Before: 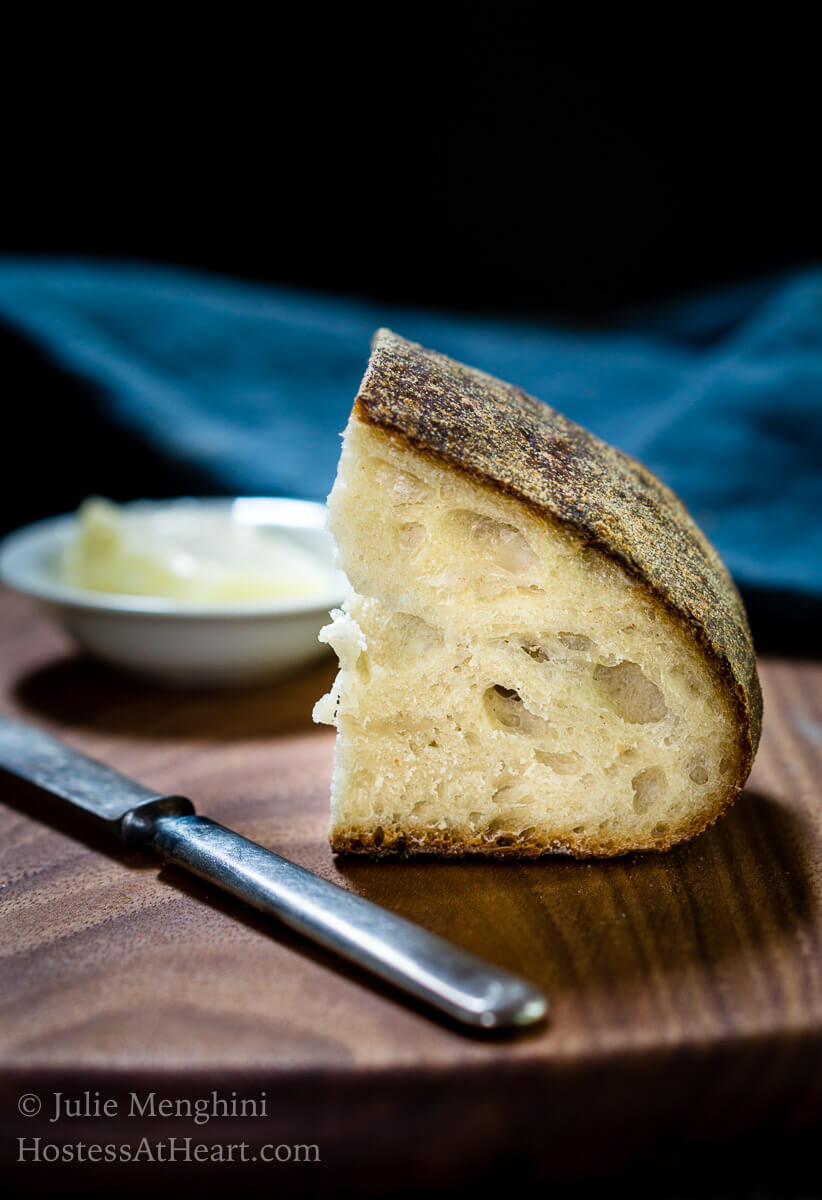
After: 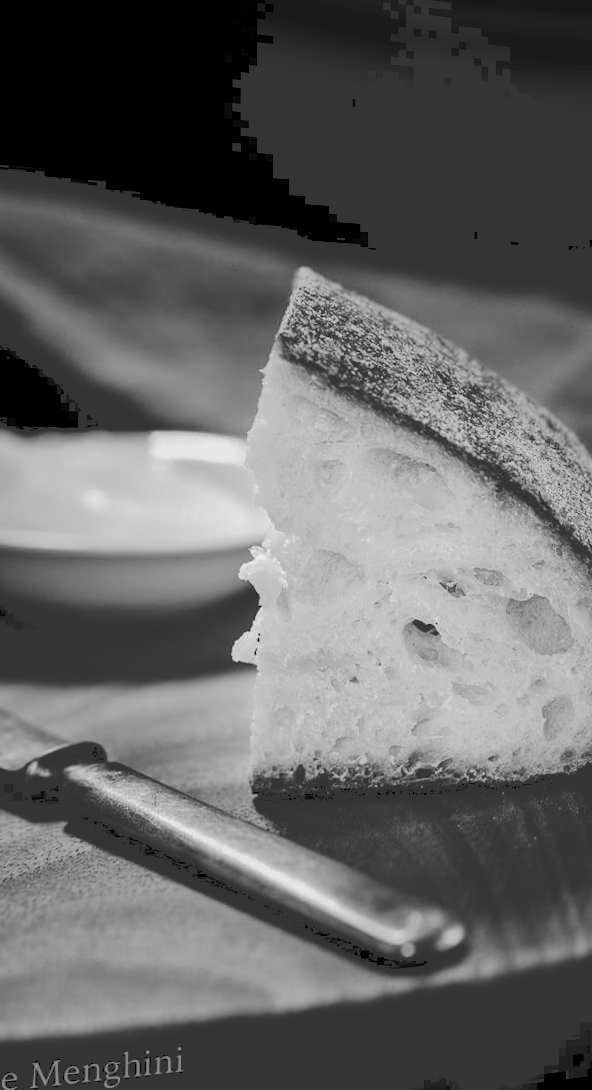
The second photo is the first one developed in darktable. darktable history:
crop: left 13.443%, right 13.31%
tone equalizer: -8 EV -1.84 EV, -7 EV -1.16 EV, -6 EV -1.62 EV, smoothing diameter 25%, edges refinement/feathering 10, preserve details guided filter
monochrome: a -74.22, b 78.2
white balance: red 0.931, blue 1.11
tone curve: curves: ch0 [(0, 0) (0.003, 0.232) (0.011, 0.232) (0.025, 0.232) (0.044, 0.233) (0.069, 0.234) (0.1, 0.237) (0.136, 0.247) (0.177, 0.258) (0.224, 0.283) (0.277, 0.332) (0.335, 0.401) (0.399, 0.483) (0.468, 0.56) (0.543, 0.637) (0.623, 0.706) (0.709, 0.764) (0.801, 0.816) (0.898, 0.859) (1, 1)], preserve colors none
rotate and perspective: rotation -0.013°, lens shift (vertical) -0.027, lens shift (horizontal) 0.178, crop left 0.016, crop right 0.989, crop top 0.082, crop bottom 0.918
